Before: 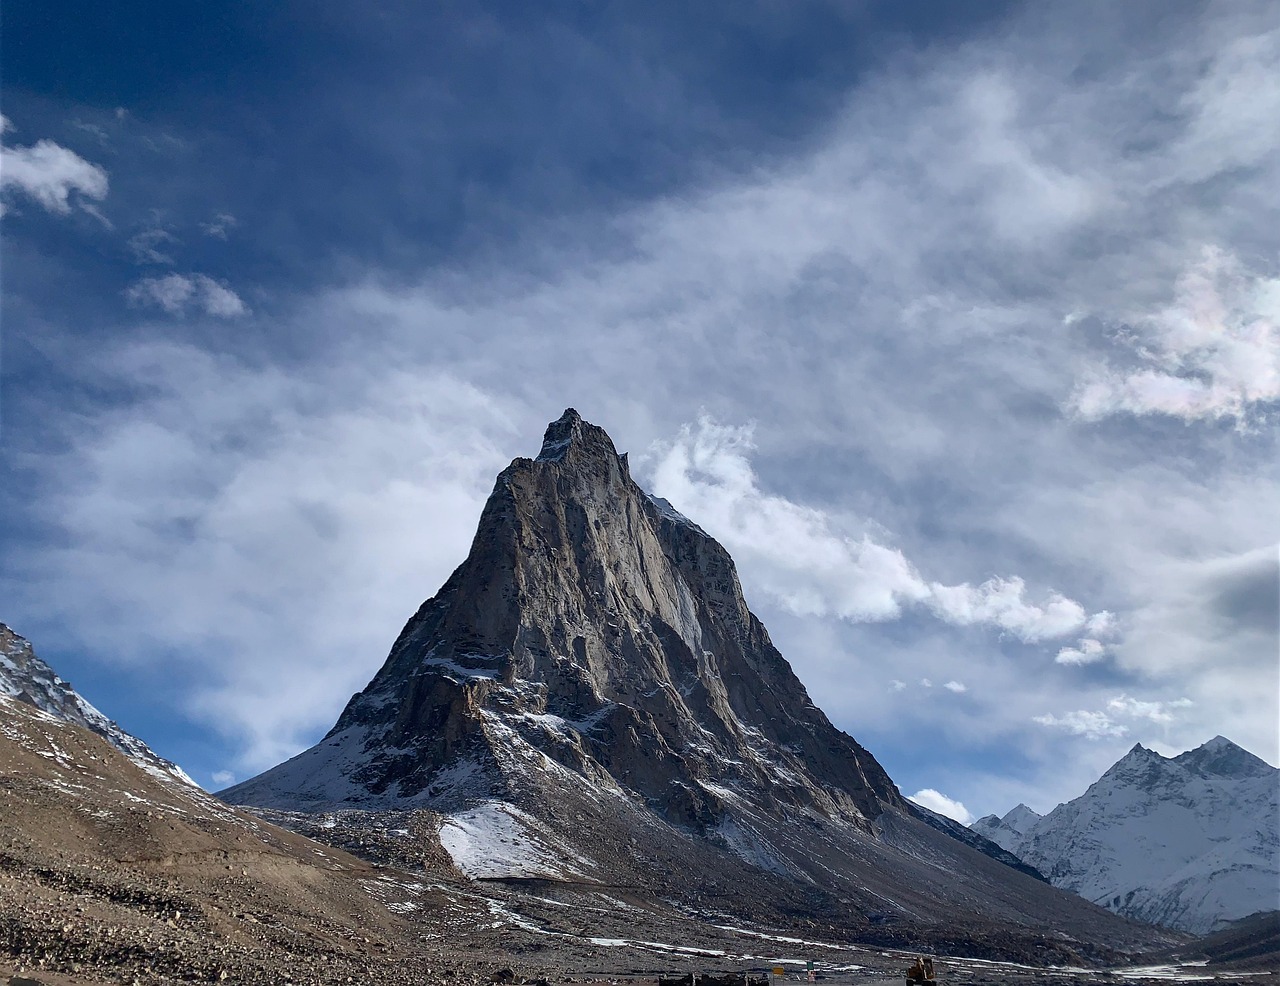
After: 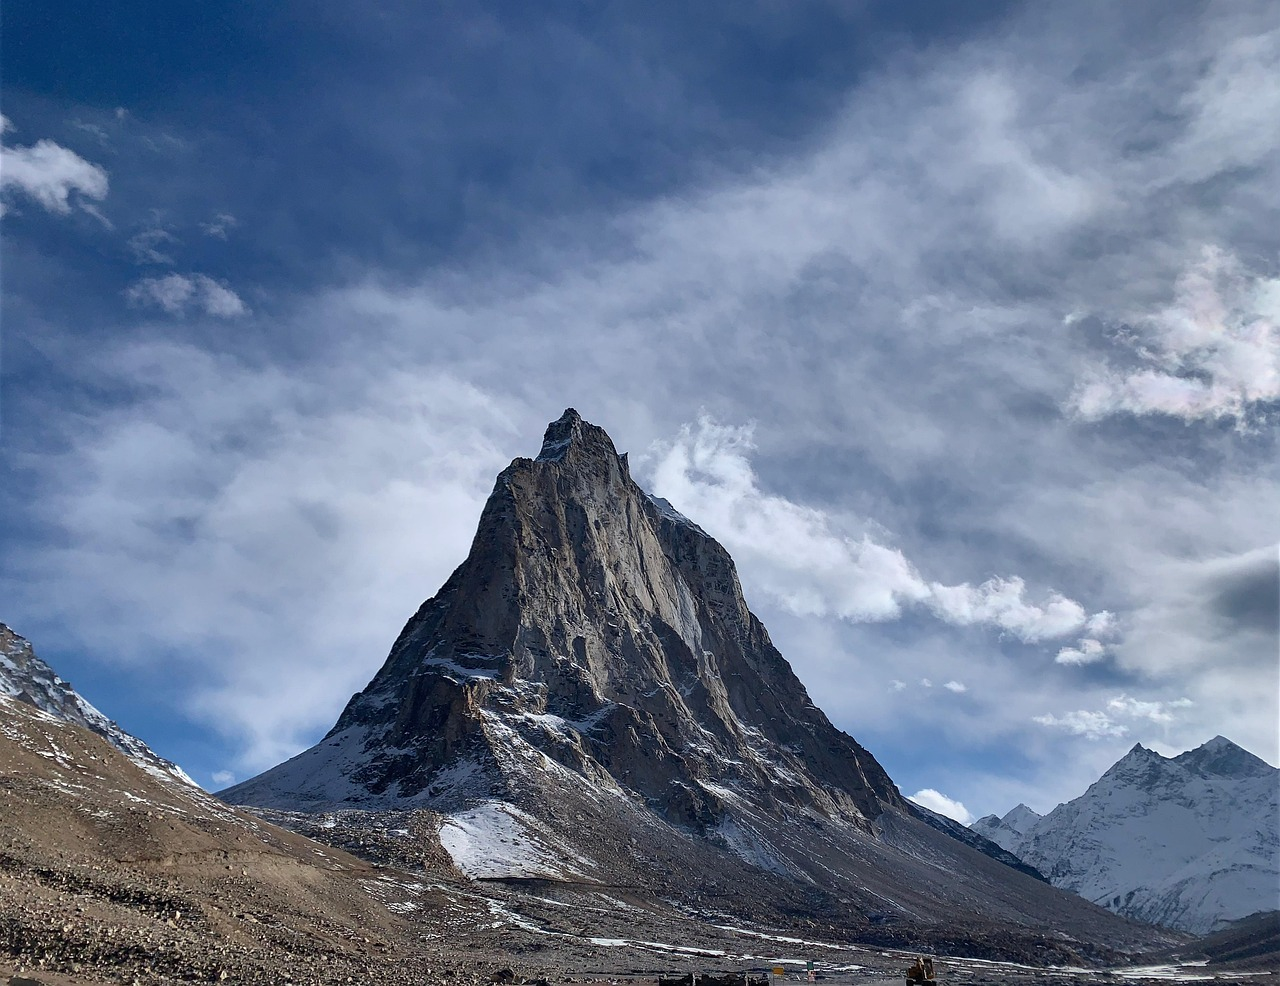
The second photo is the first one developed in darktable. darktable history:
shadows and highlights: shadows 39.44, highlights -53.95, low approximation 0.01, soften with gaussian
